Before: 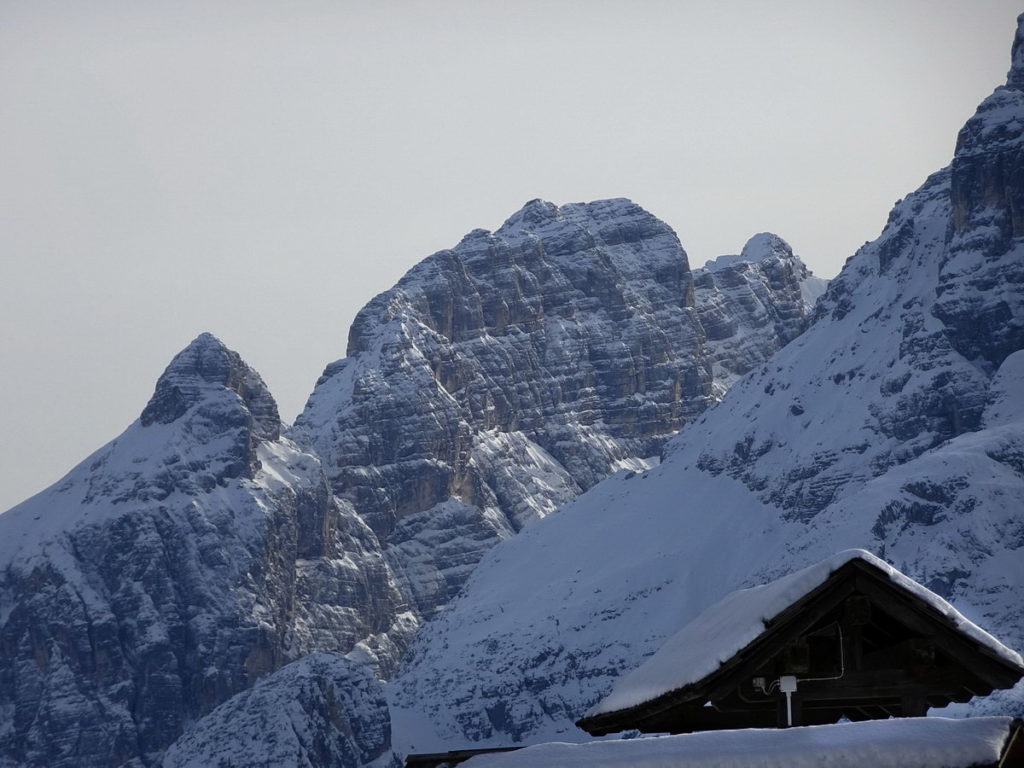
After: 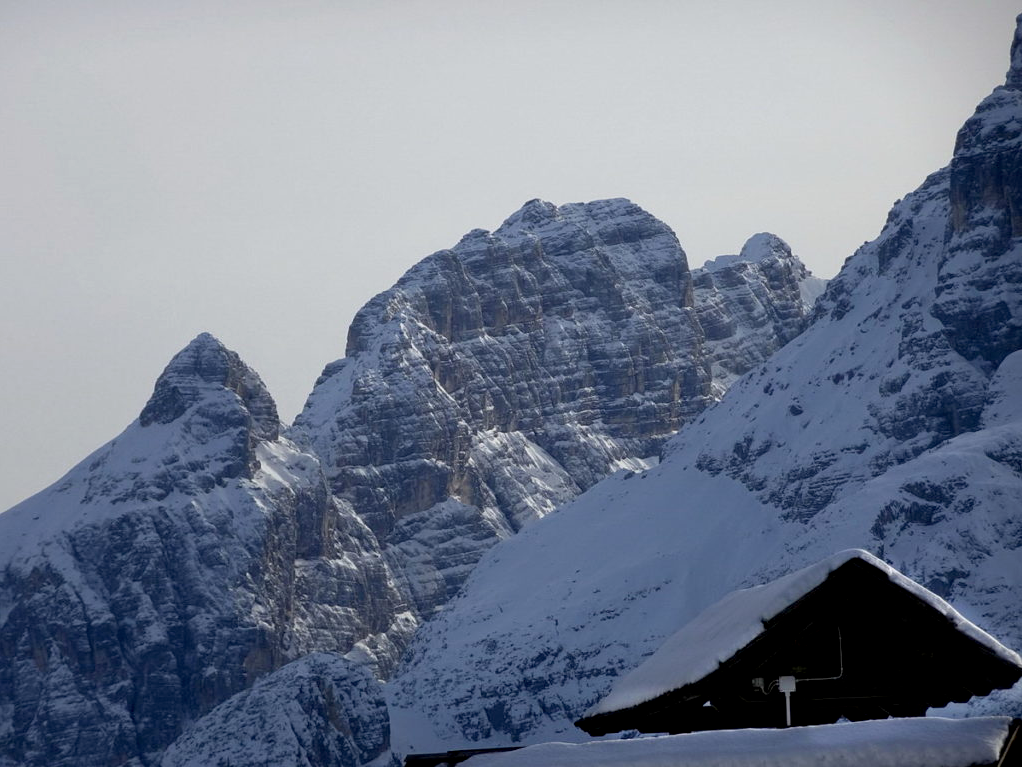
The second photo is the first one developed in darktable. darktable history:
exposure: black level correction 0.007, compensate highlight preservation false
crop and rotate: left 0.126%
